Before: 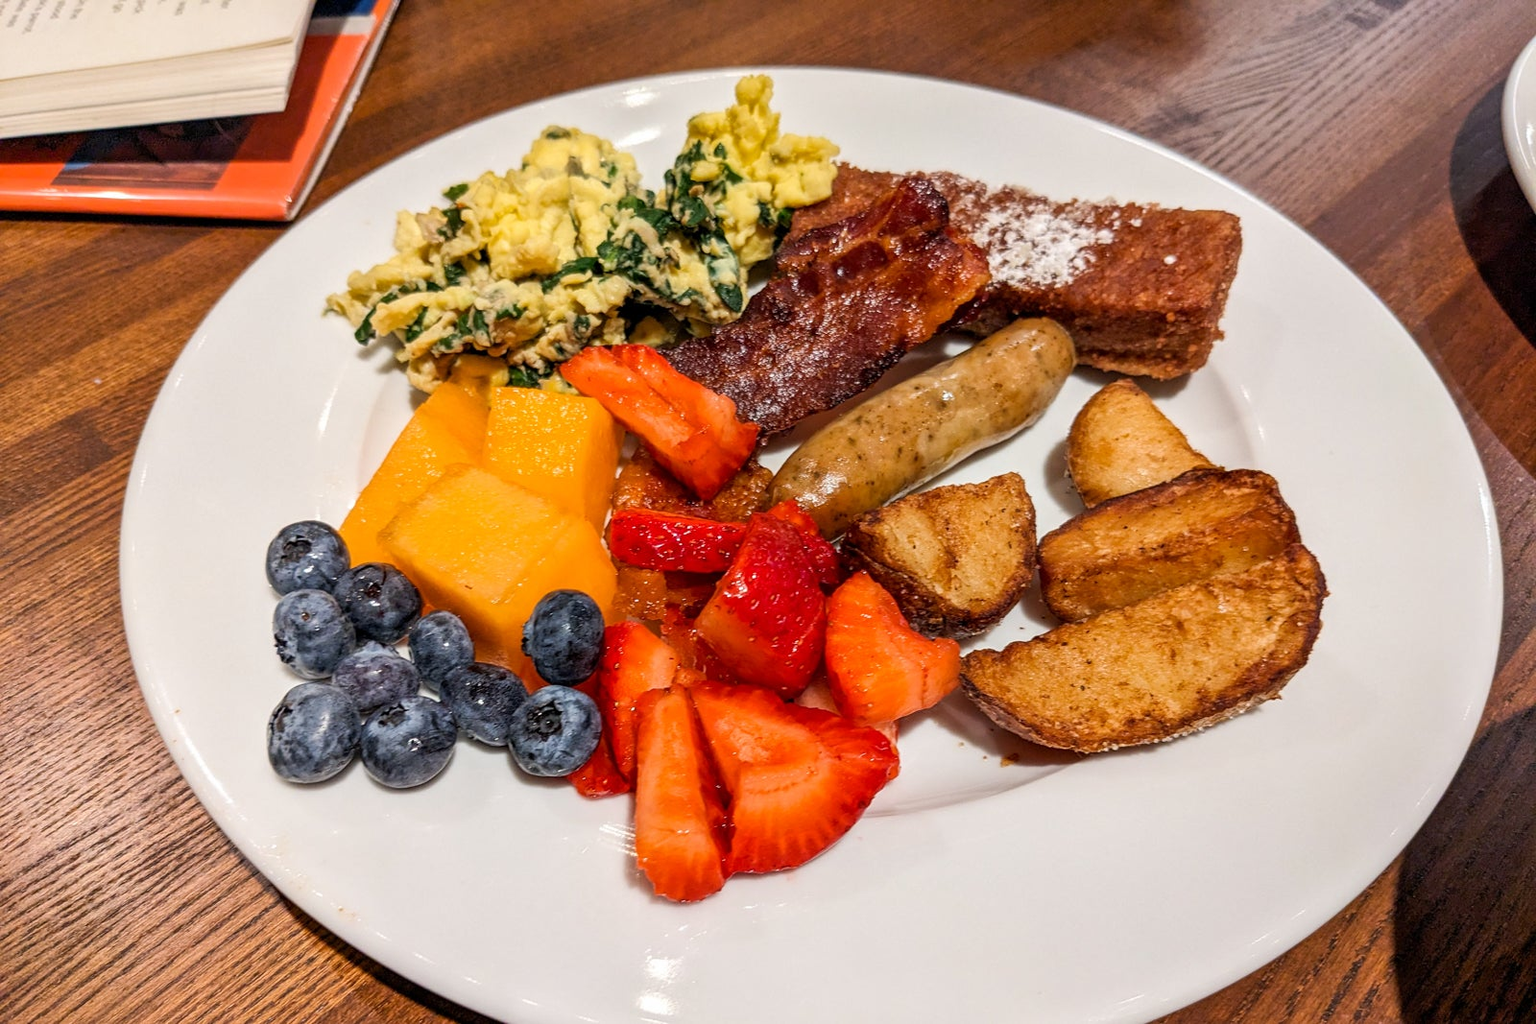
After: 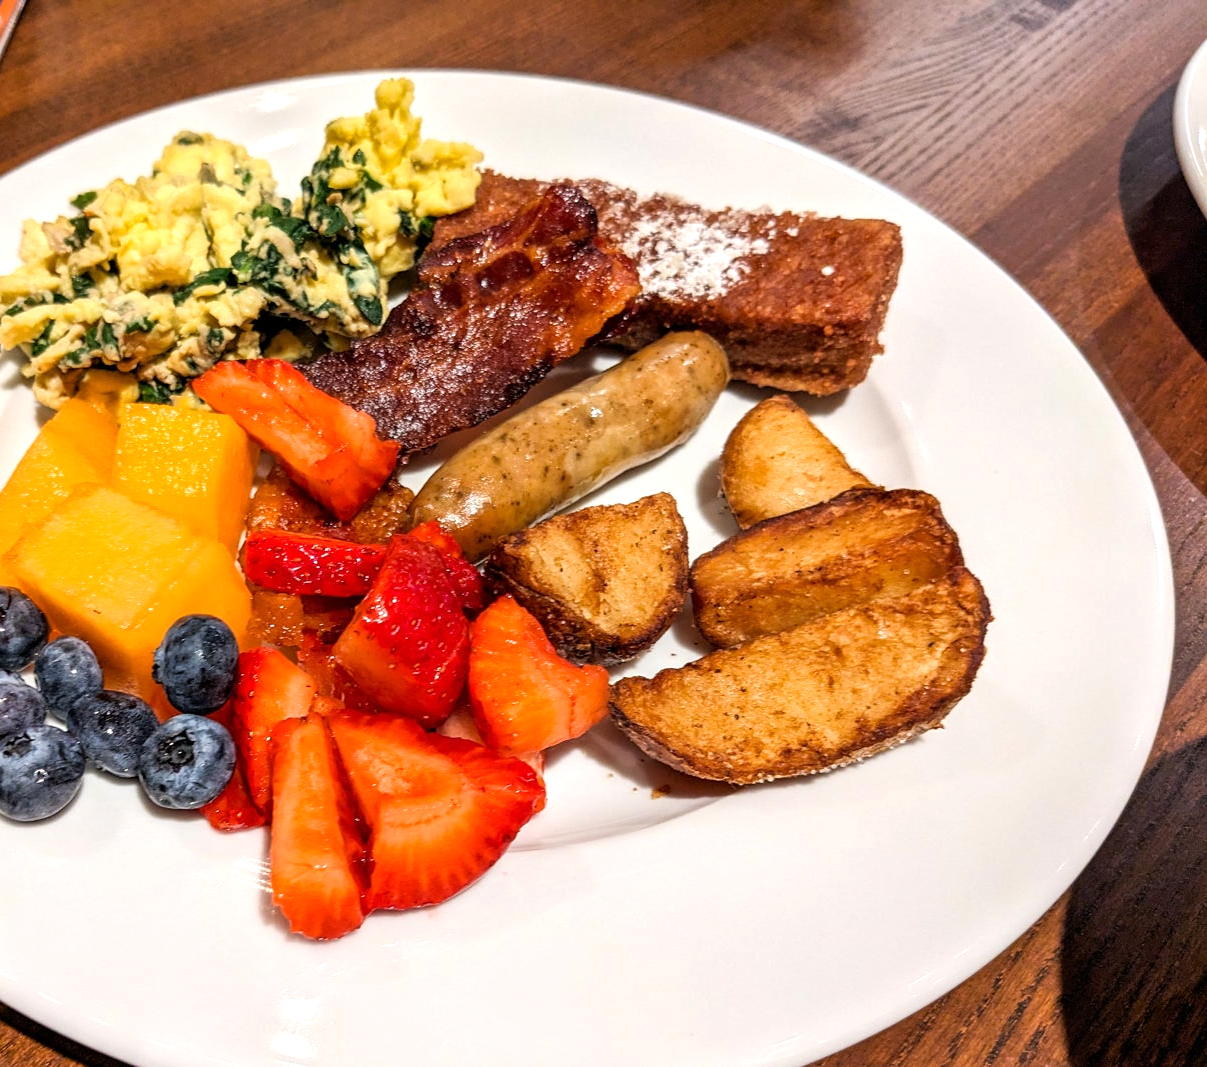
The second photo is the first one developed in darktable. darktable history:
crop and rotate: left 24.557%
tone equalizer: -8 EV -0.435 EV, -7 EV -0.368 EV, -6 EV -0.318 EV, -5 EV -0.222 EV, -3 EV 0.217 EV, -2 EV 0.362 EV, -1 EV 0.387 EV, +0 EV 0.392 EV
